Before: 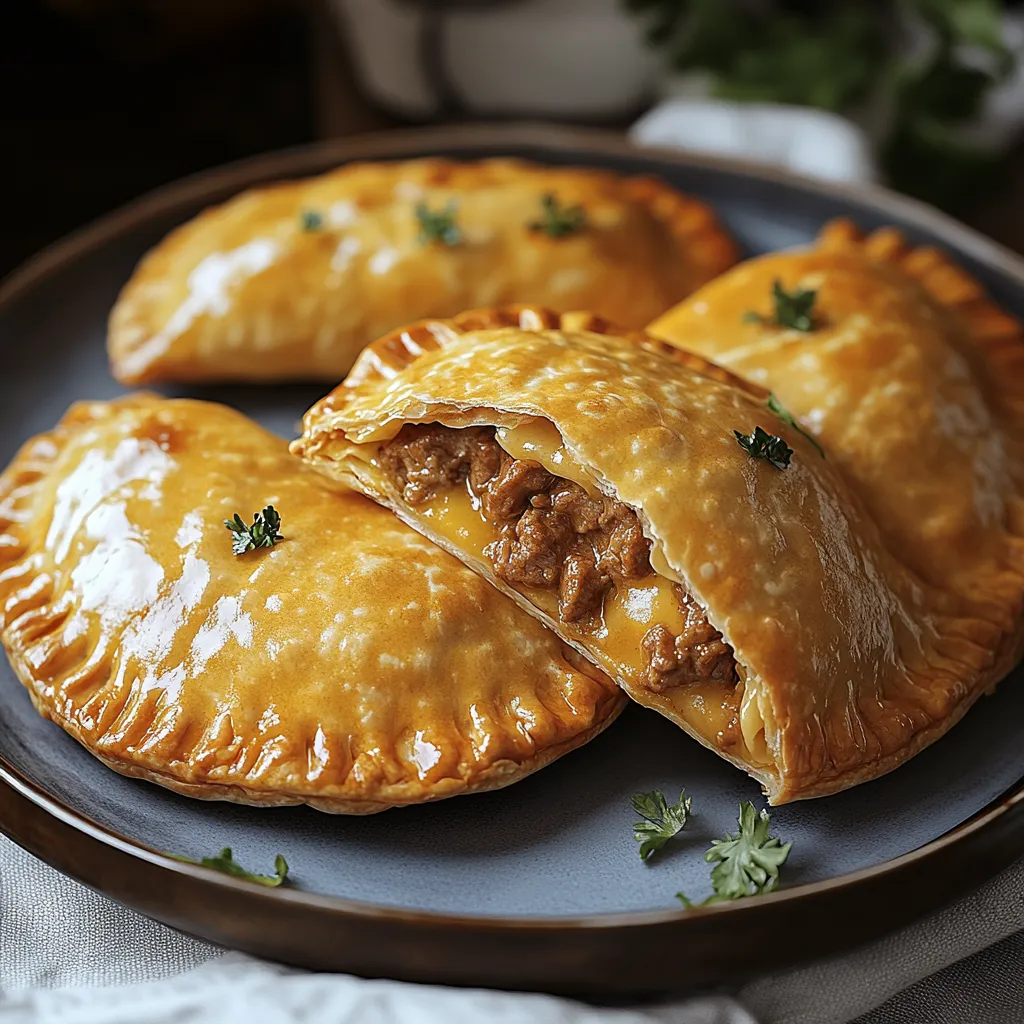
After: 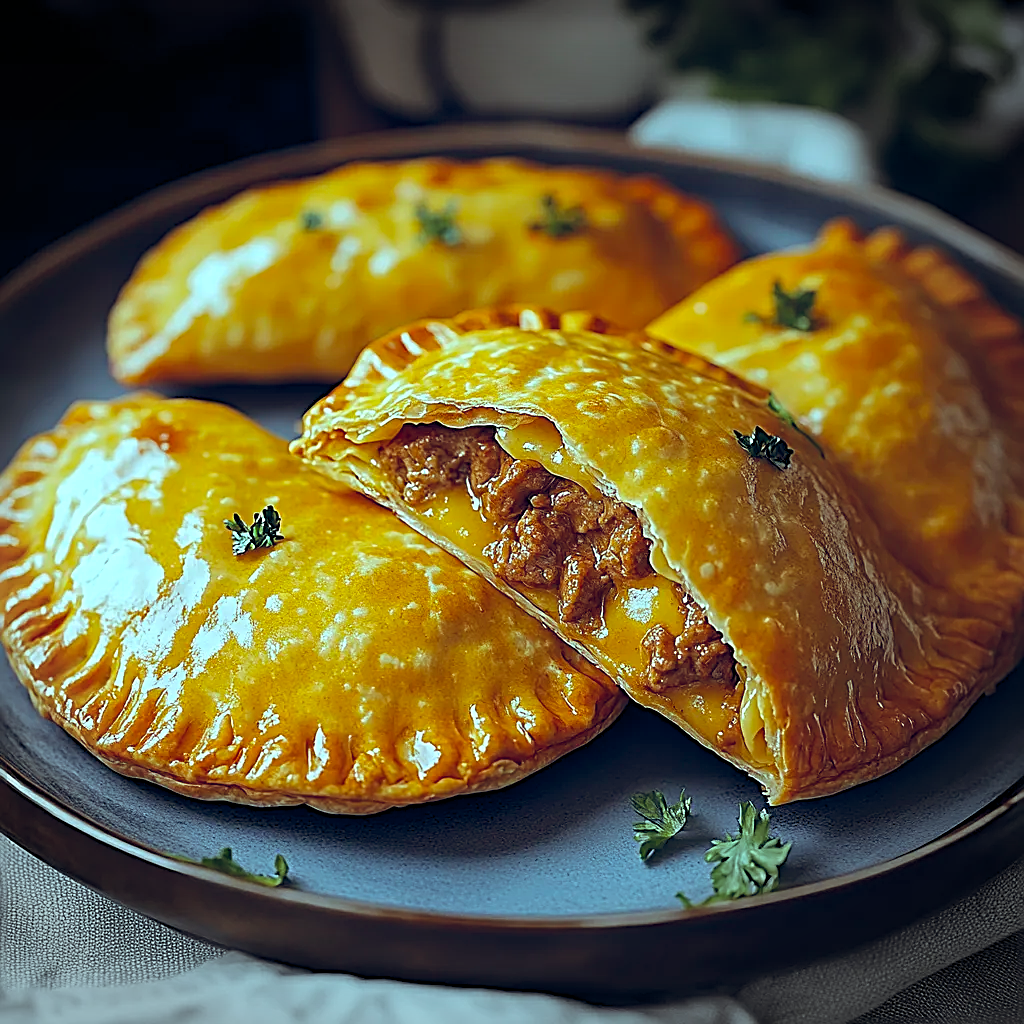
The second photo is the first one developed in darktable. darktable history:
vignetting: fall-off start 88.39%, fall-off radius 43.31%, width/height ratio 1.156
color balance rgb: highlights gain › chroma 4.037%, highlights gain › hue 201.32°, global offset › chroma 0.156%, global offset › hue 254.27°, linear chroma grading › global chroma 8.955%, perceptual saturation grading › global saturation 24.997%, perceptual brilliance grading › global brilliance 2.648%, perceptual brilliance grading › highlights -3.23%, perceptual brilliance grading › shadows 3.523%
sharpen: radius 2.663, amount 0.67
